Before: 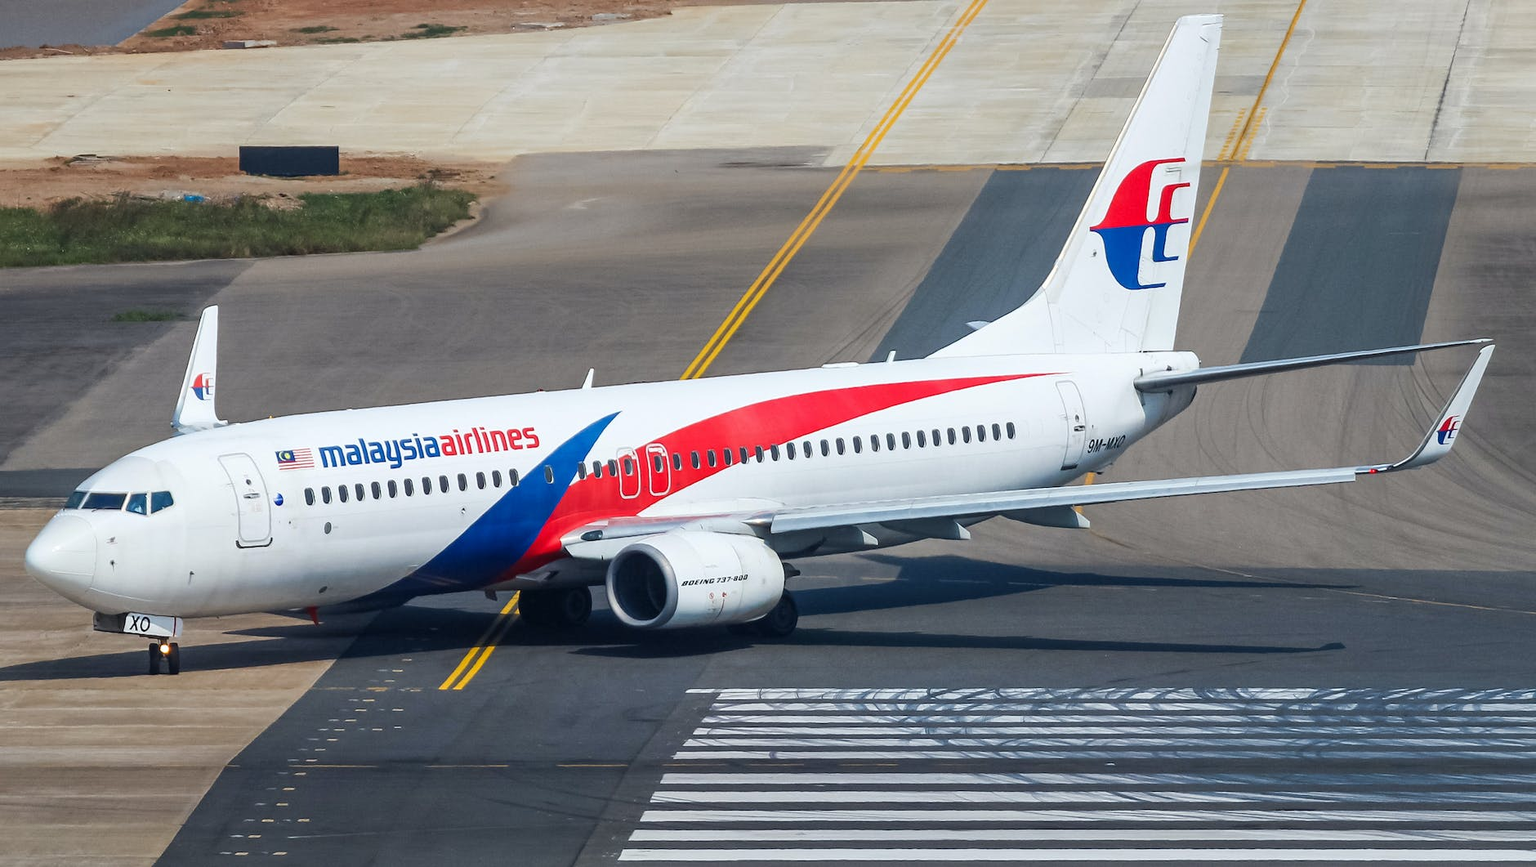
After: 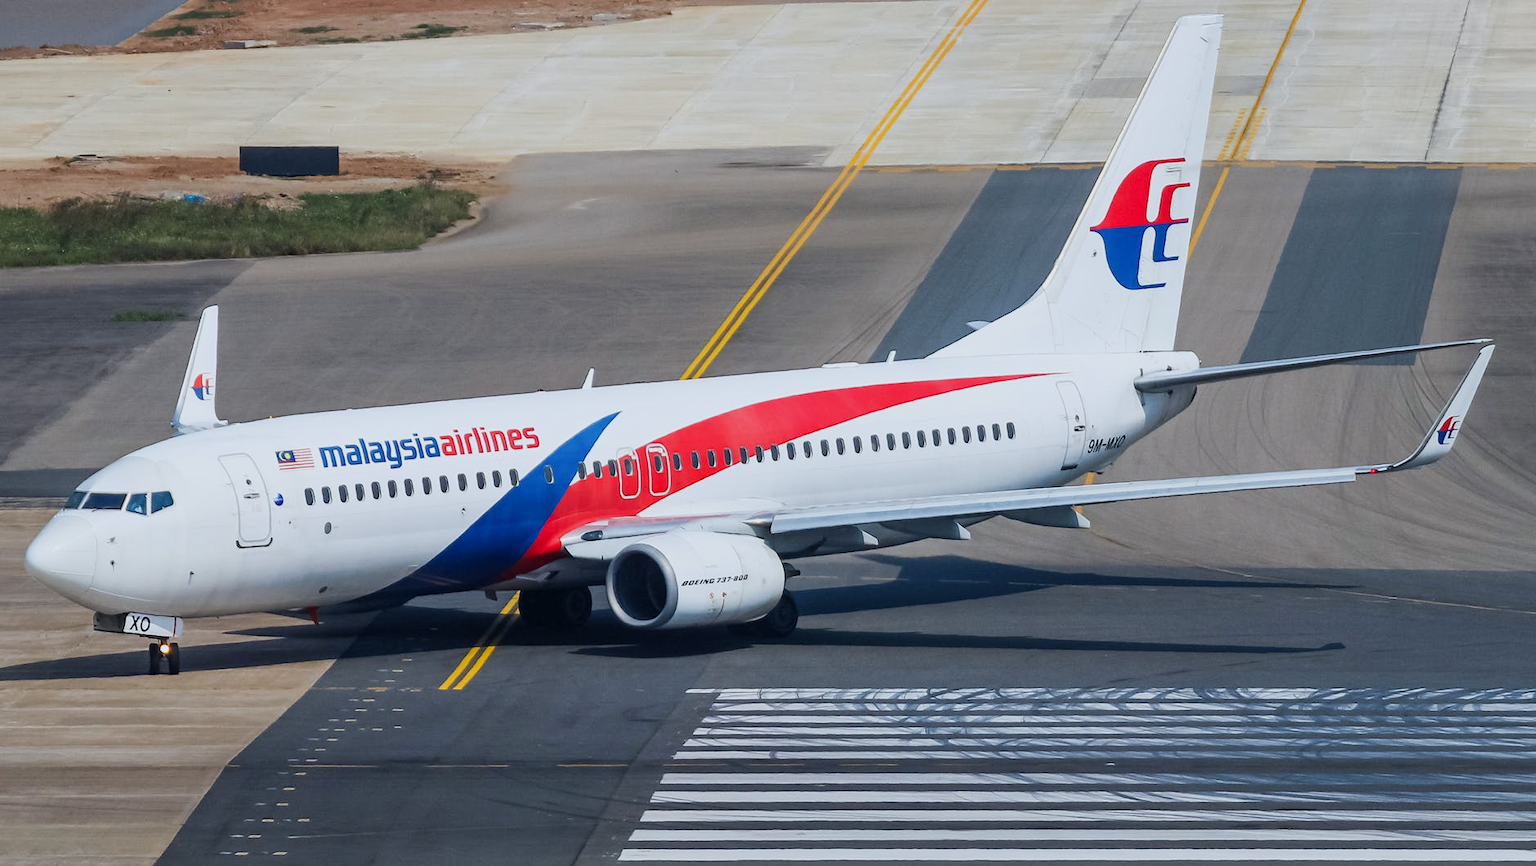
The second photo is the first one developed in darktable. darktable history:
tone equalizer: on, module defaults
white balance: red 0.983, blue 1.036
filmic rgb: black relative exposure -14.19 EV, white relative exposure 3.39 EV, hardness 7.89, preserve chrominance max RGB
